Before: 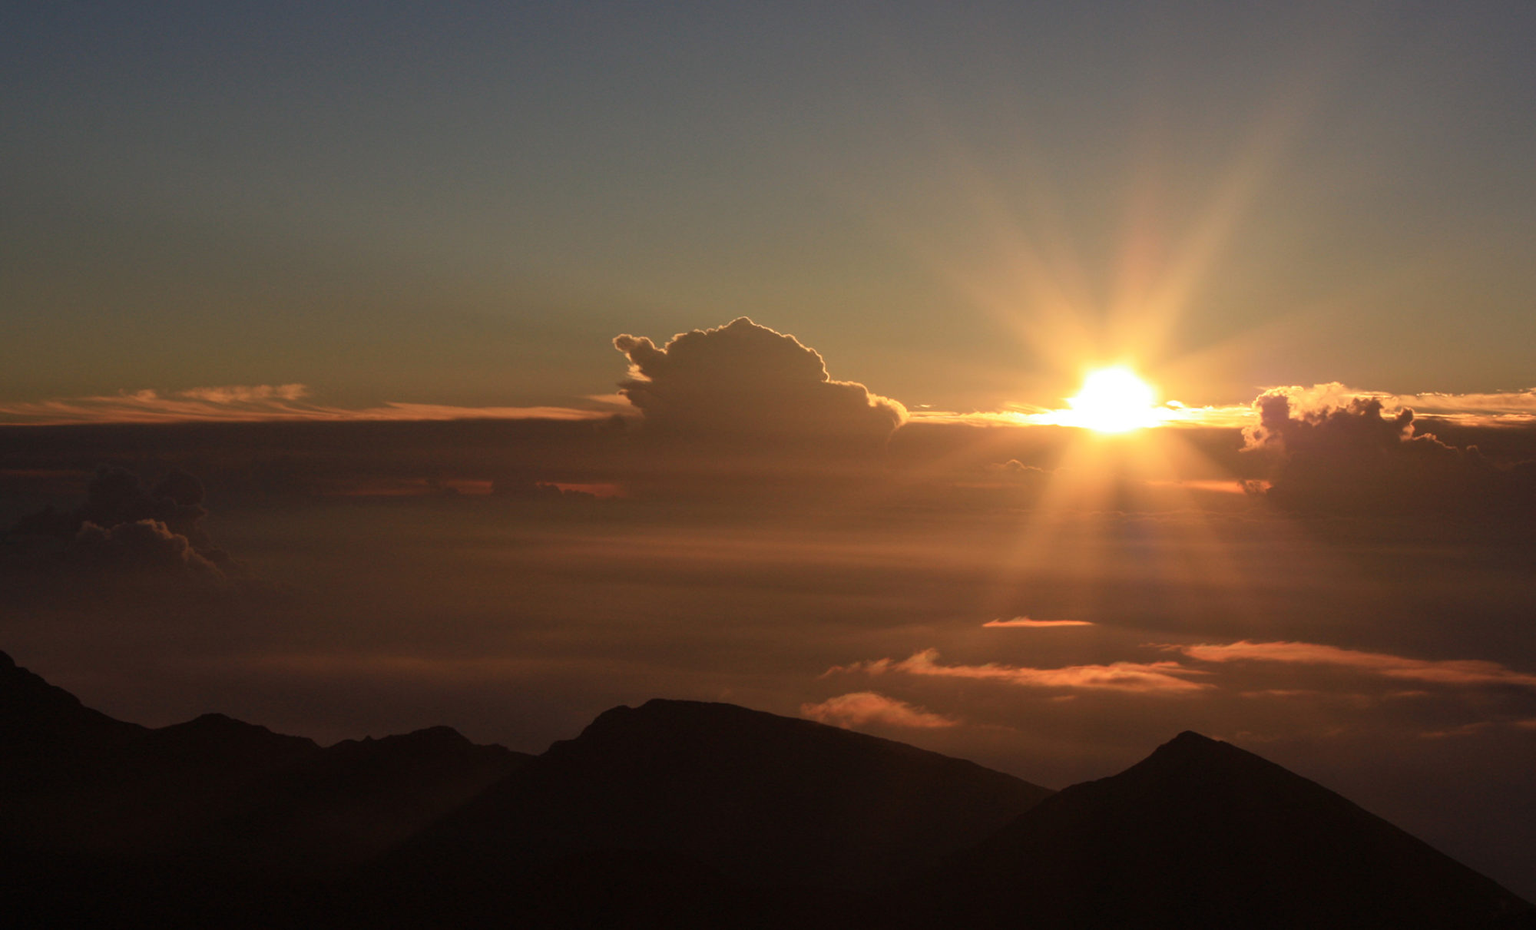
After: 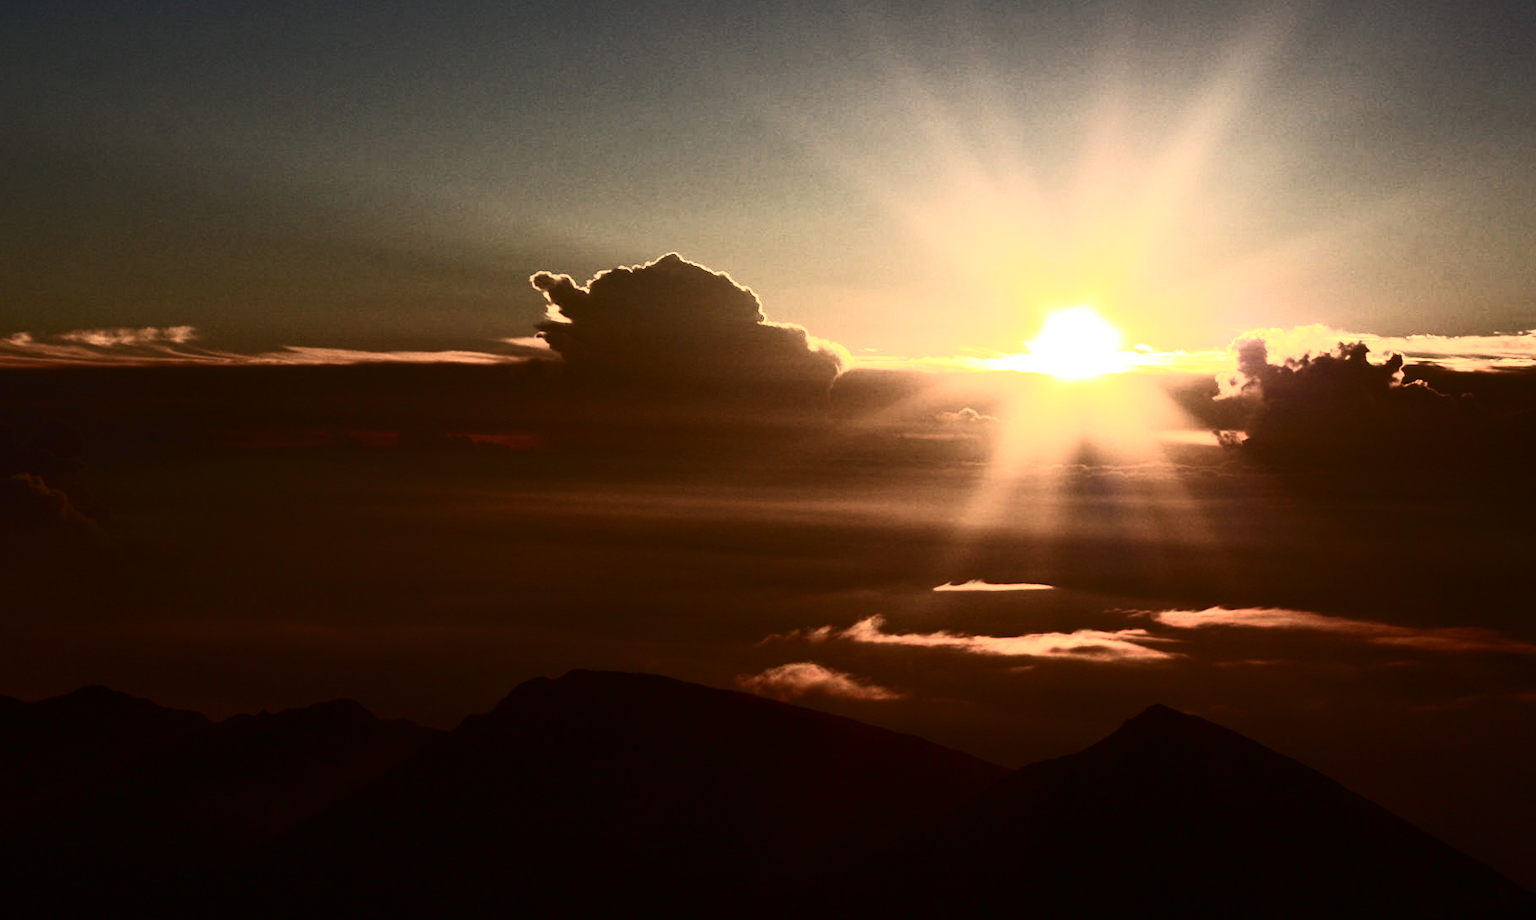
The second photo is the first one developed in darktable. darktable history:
crop and rotate: left 8.262%, top 9.226%
exposure: exposure -0.072 EV, compensate highlight preservation false
contrast brightness saturation: contrast 0.93, brightness 0.2
